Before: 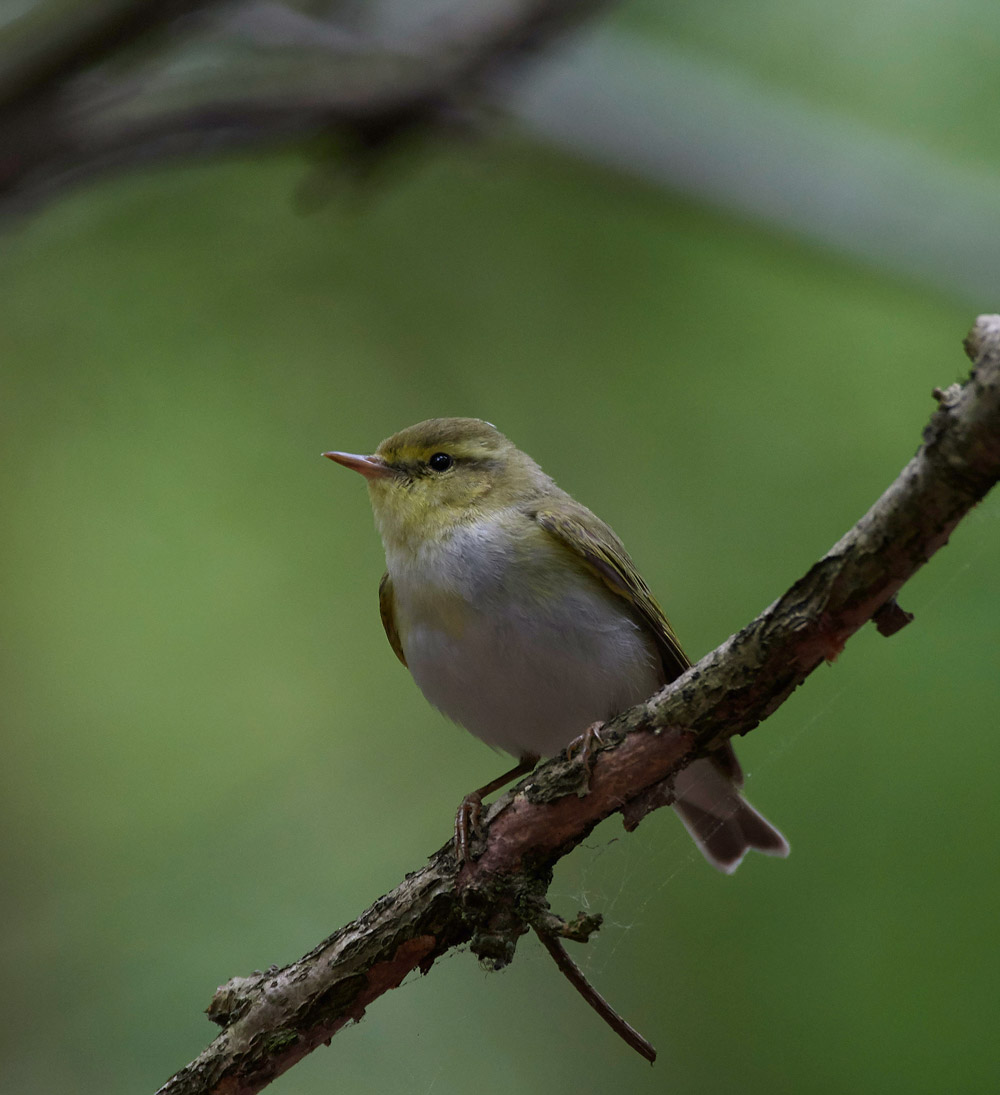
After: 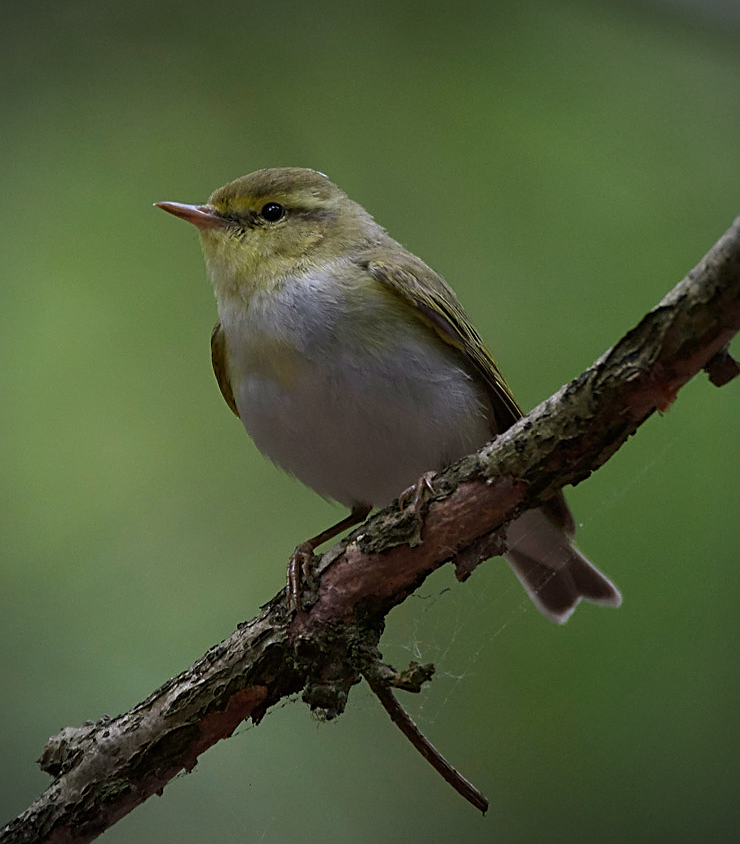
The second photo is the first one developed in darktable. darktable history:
crop: left 16.871%, top 22.857%, right 9.116%
sharpen: on, module defaults
vignetting: on, module defaults
